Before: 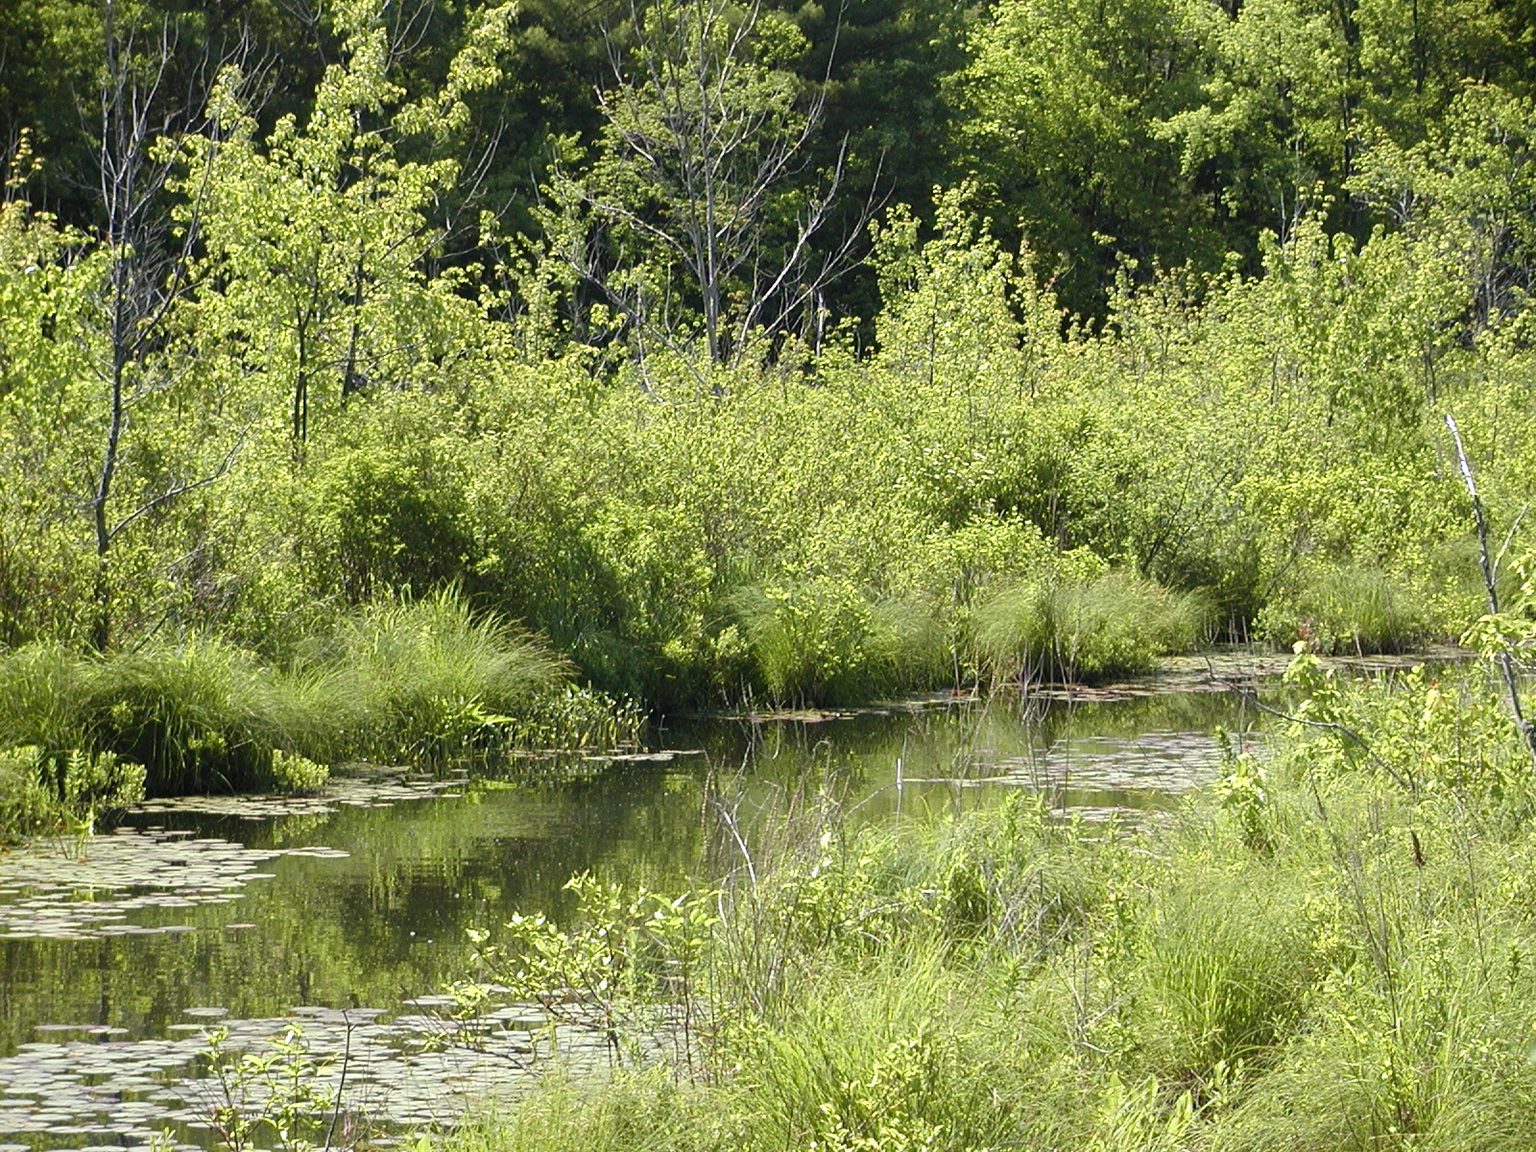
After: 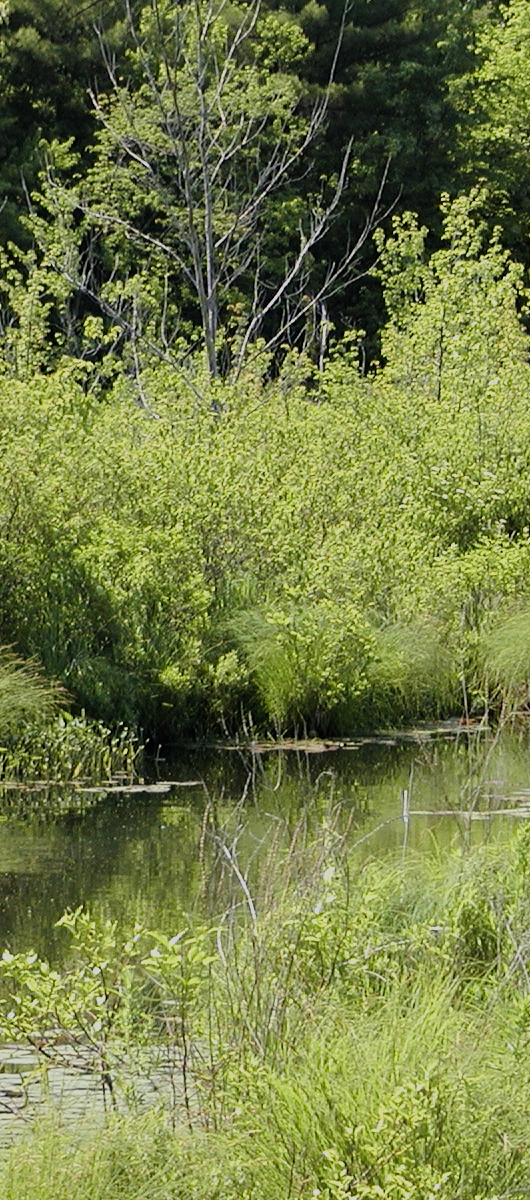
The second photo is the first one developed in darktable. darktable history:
filmic rgb: black relative exposure -7.65 EV, white relative exposure 4.56 EV, hardness 3.61, color science v6 (2022)
crop: left 33.247%, right 33.606%
